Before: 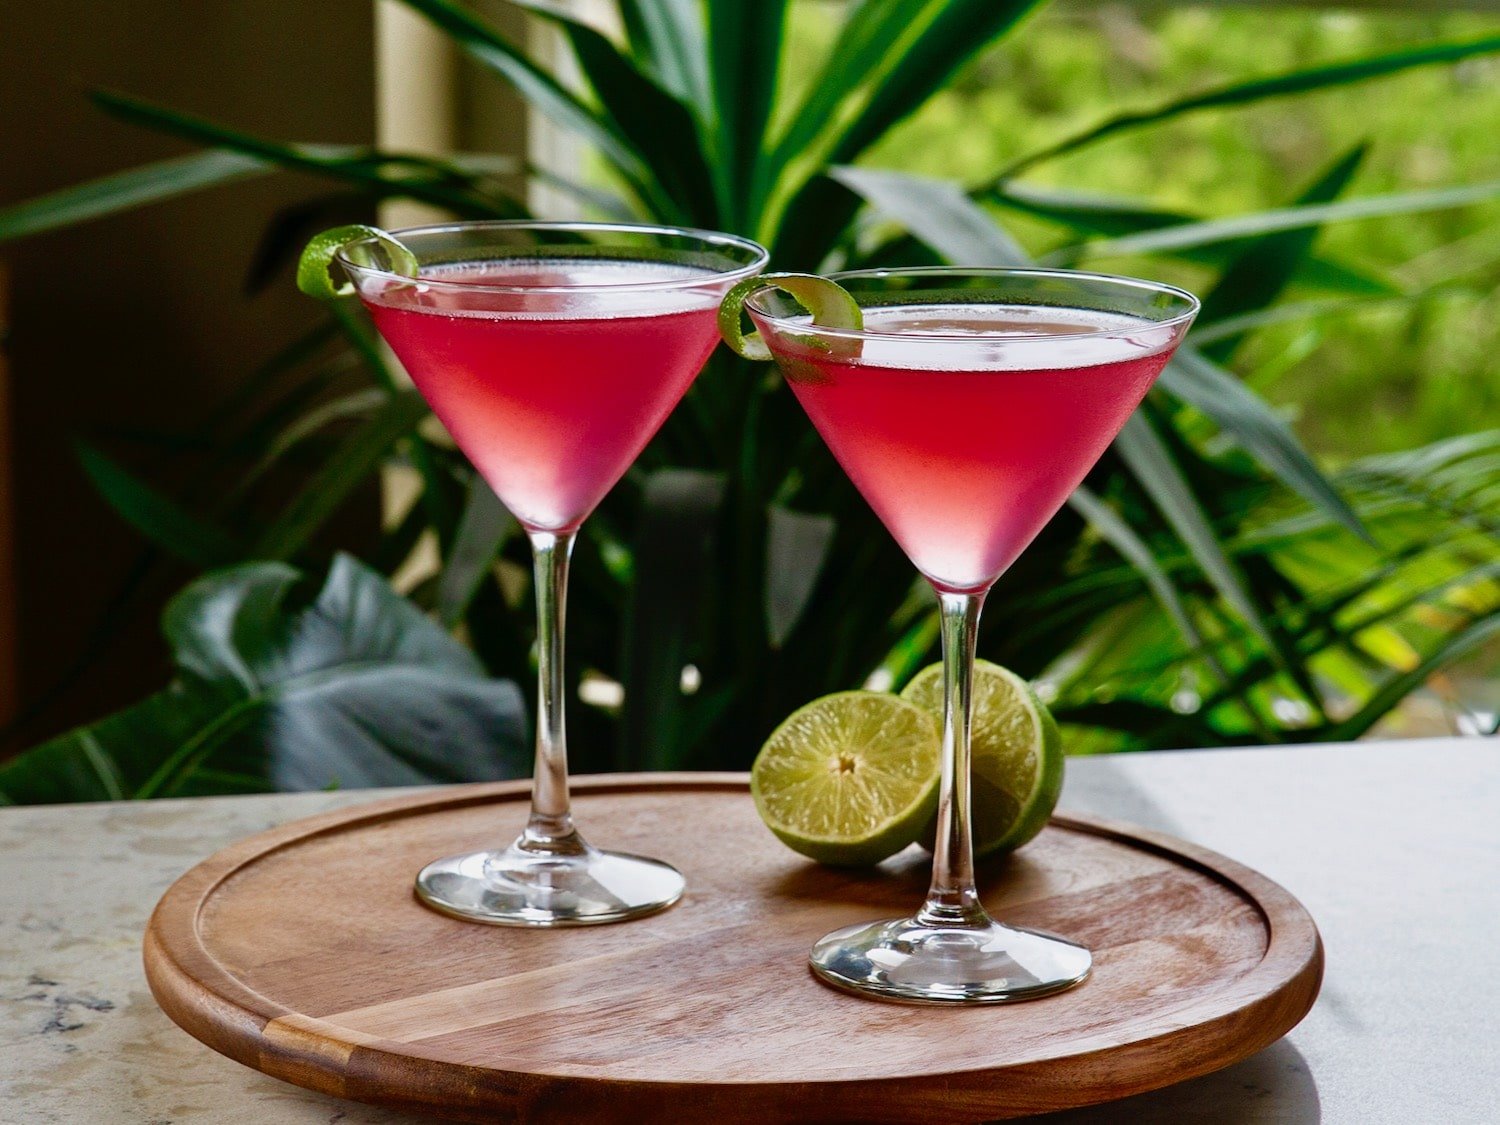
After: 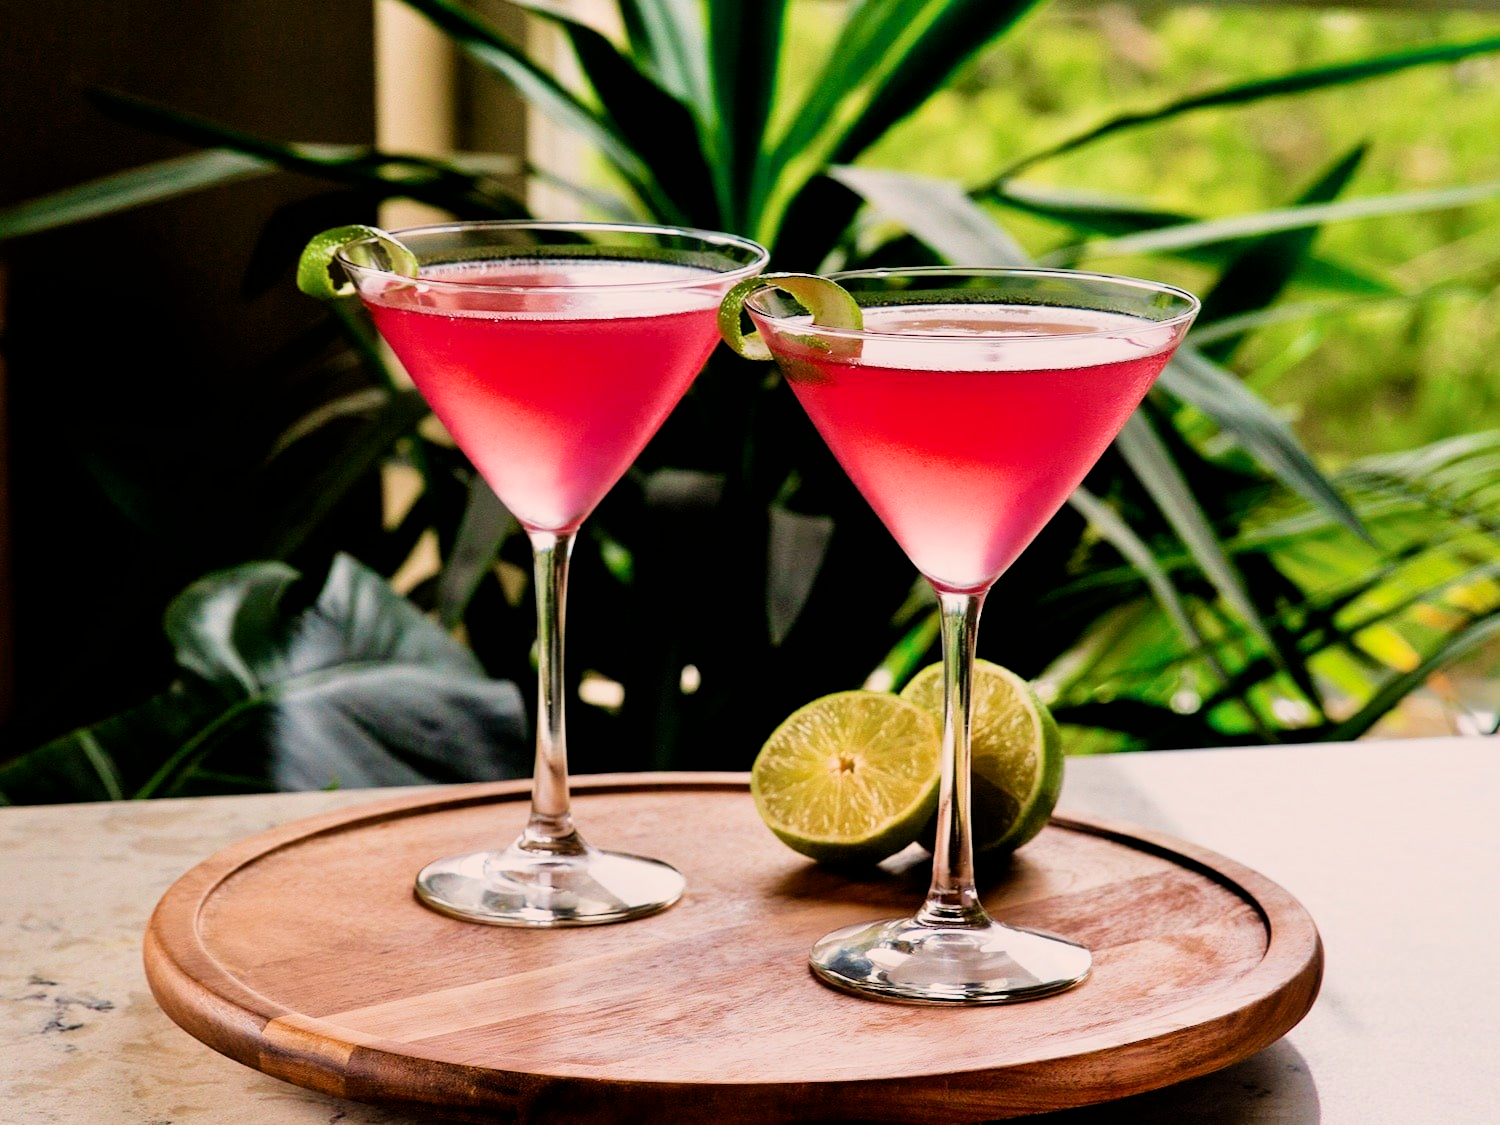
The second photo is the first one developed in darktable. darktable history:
filmic rgb: black relative exposure -5 EV, hardness 2.88, contrast 1.3
exposure: black level correction 0.001, exposure 0.5 EV, compensate exposure bias true, compensate highlight preservation false
white balance: red 1.127, blue 0.943
